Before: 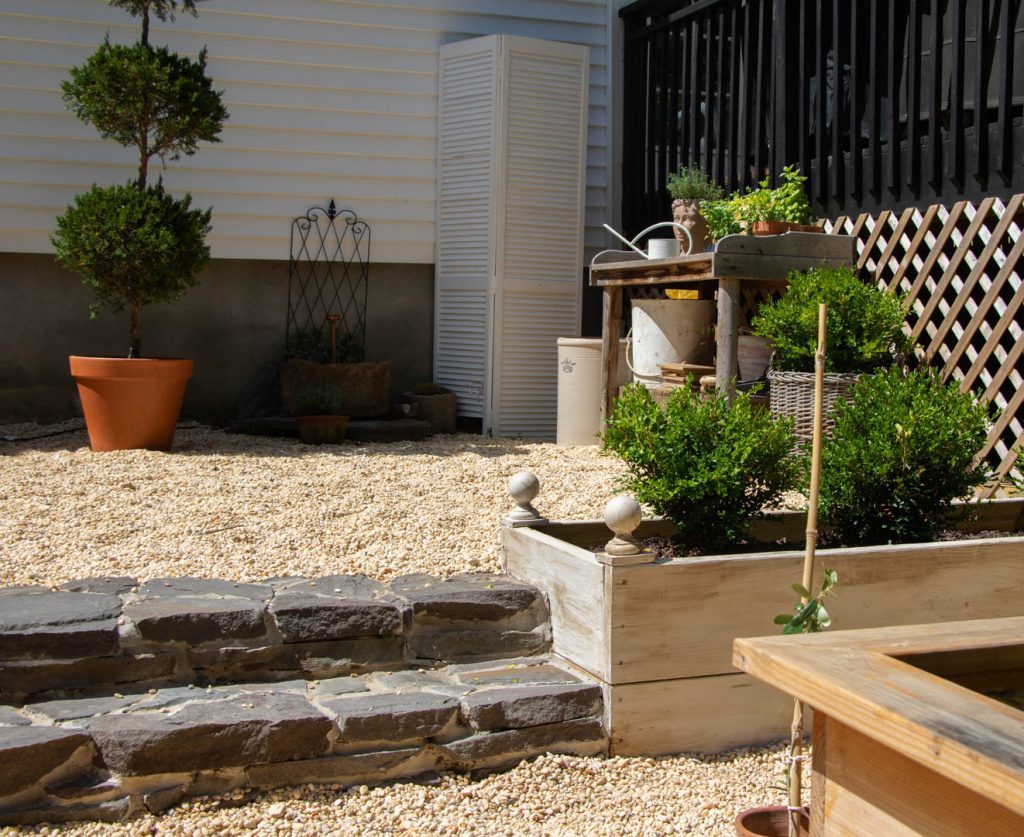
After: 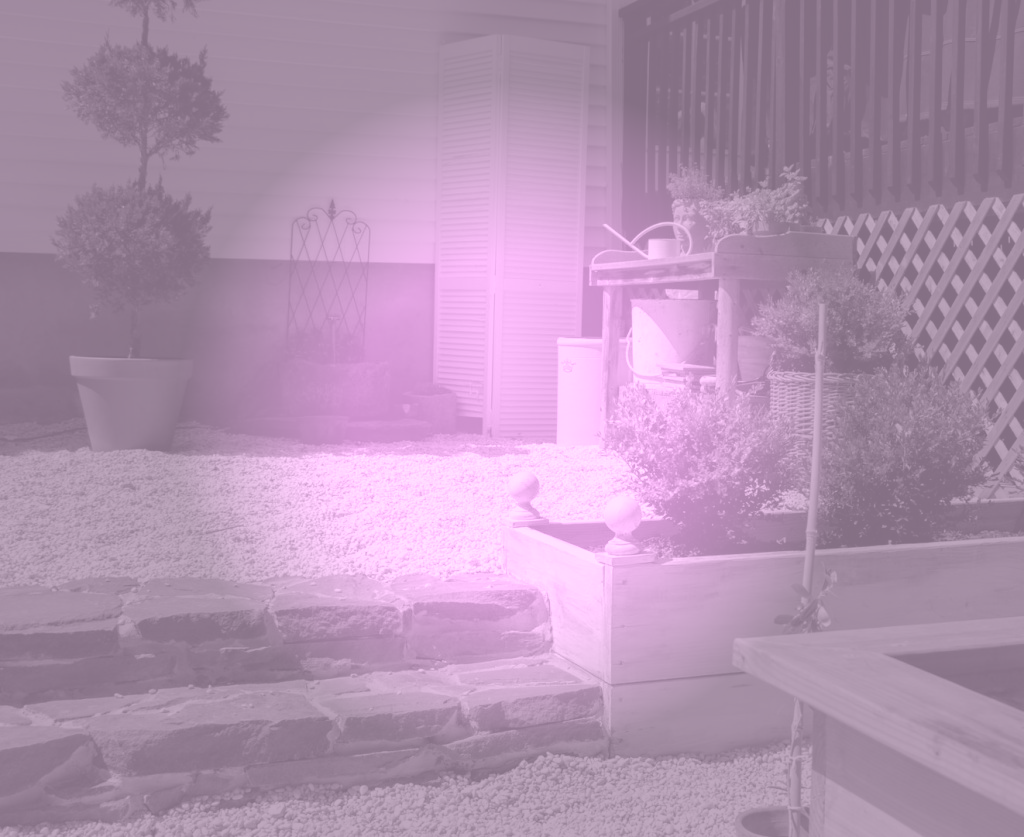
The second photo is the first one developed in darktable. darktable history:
colorize: hue 331.2°, saturation 69%, source mix 30.28%, lightness 69.02%, version 1
vignetting: fall-off start 31.28%, fall-off radius 34.64%, brightness -0.575
